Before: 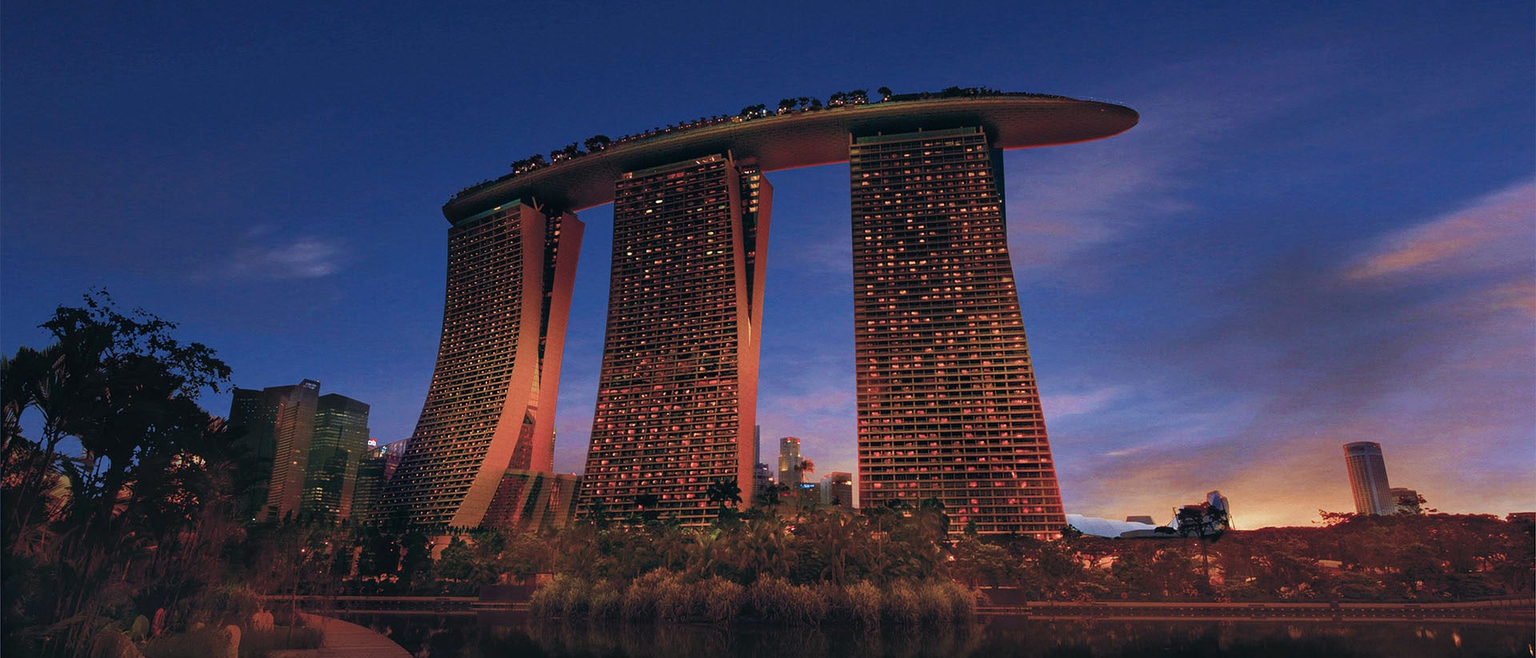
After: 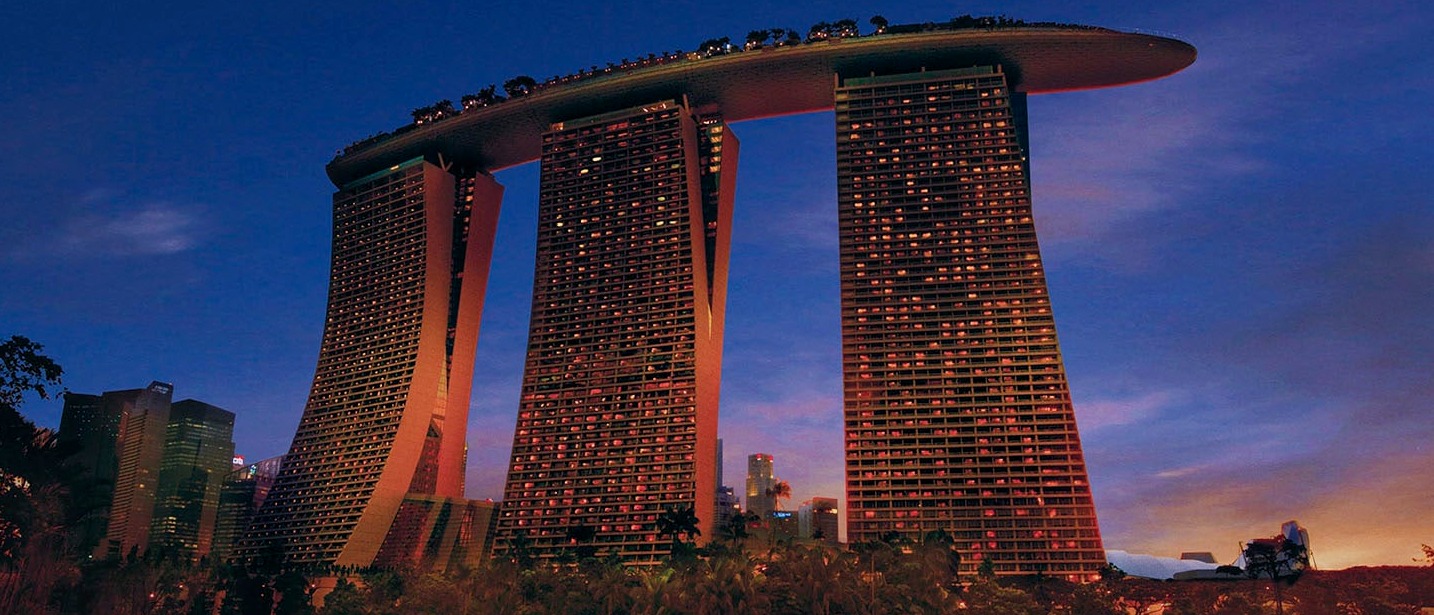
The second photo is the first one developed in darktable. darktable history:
graduated density: rotation -180°, offset 24.95
color balance rgb: shadows lift › chroma 2%, shadows lift › hue 217.2°, power › chroma 0.25%, power › hue 60°, highlights gain › chroma 1.5%, highlights gain › hue 309.6°, global offset › luminance -0.25%, perceptual saturation grading › global saturation 15%, global vibrance 15%
crop and rotate: left 11.831%, top 11.346%, right 13.429%, bottom 13.899%
